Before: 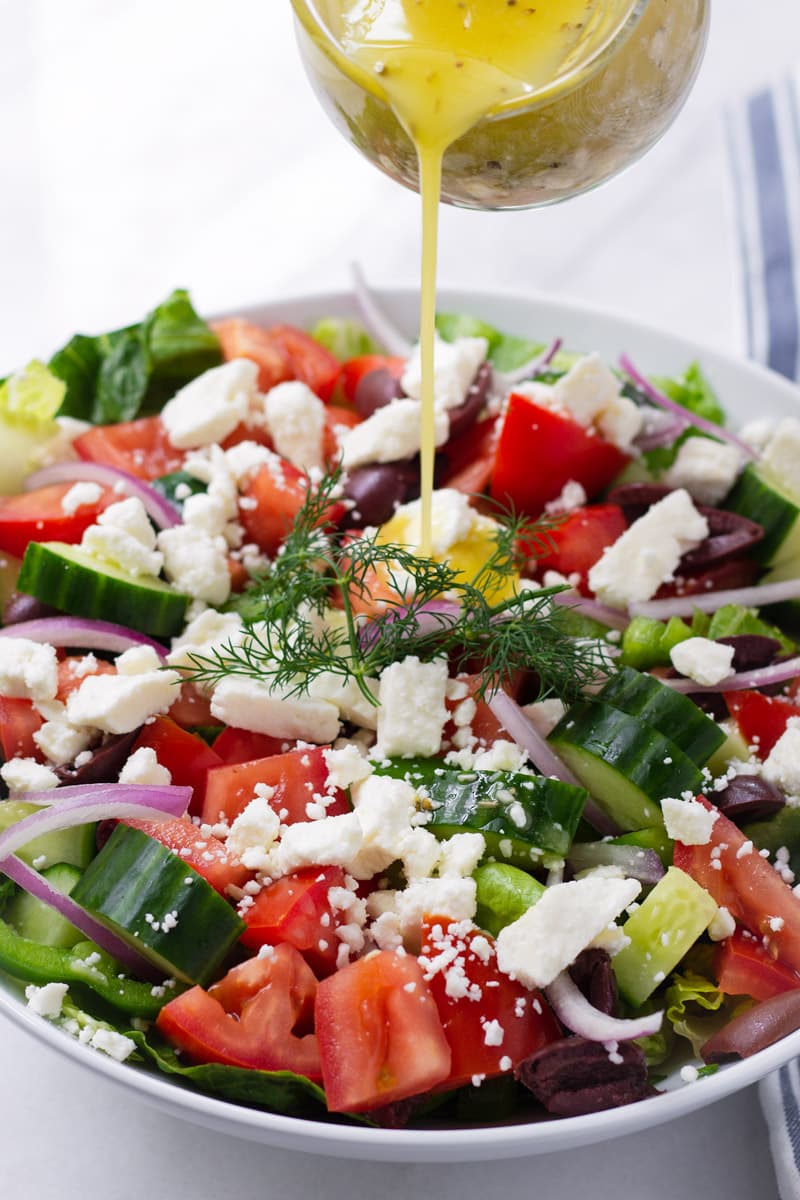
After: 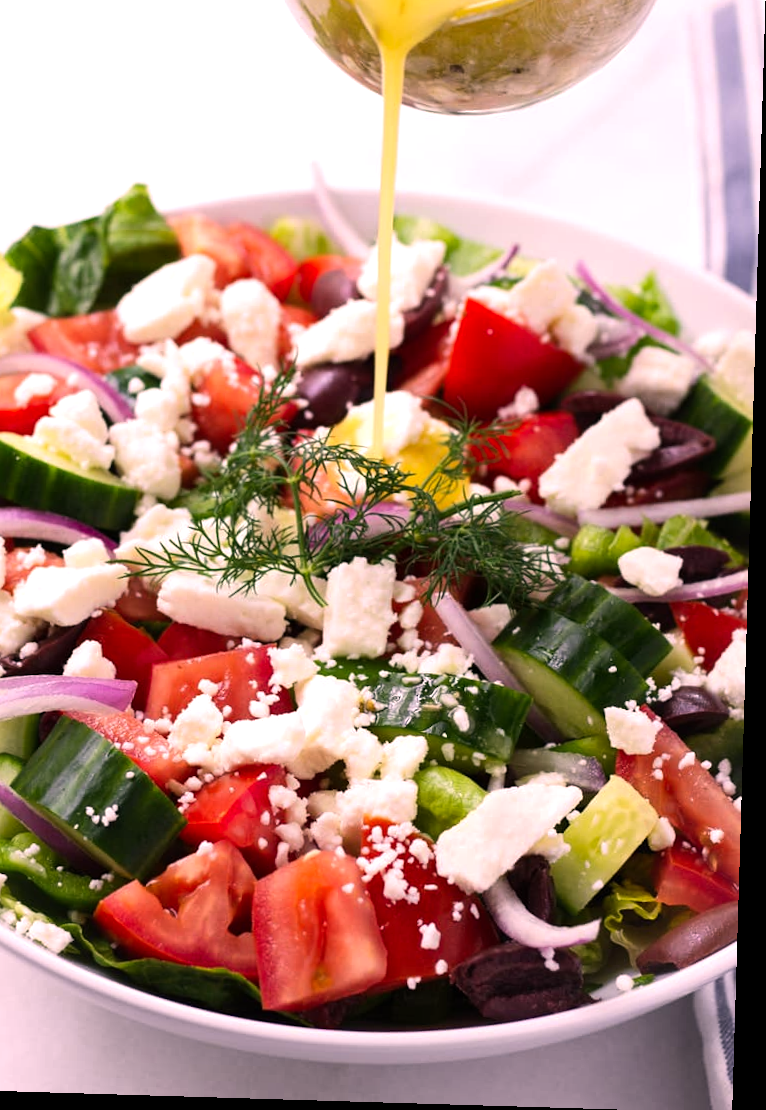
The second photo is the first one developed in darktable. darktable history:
crop and rotate: left 8.262%, top 9.226%
rotate and perspective: rotation 1.72°, automatic cropping off
color correction: highlights a* 14.52, highlights b* 4.84
tone equalizer: -8 EV -0.417 EV, -7 EV -0.389 EV, -6 EV -0.333 EV, -5 EV -0.222 EV, -3 EV 0.222 EV, -2 EV 0.333 EV, -1 EV 0.389 EV, +0 EV 0.417 EV, edges refinement/feathering 500, mask exposure compensation -1.57 EV, preserve details no
